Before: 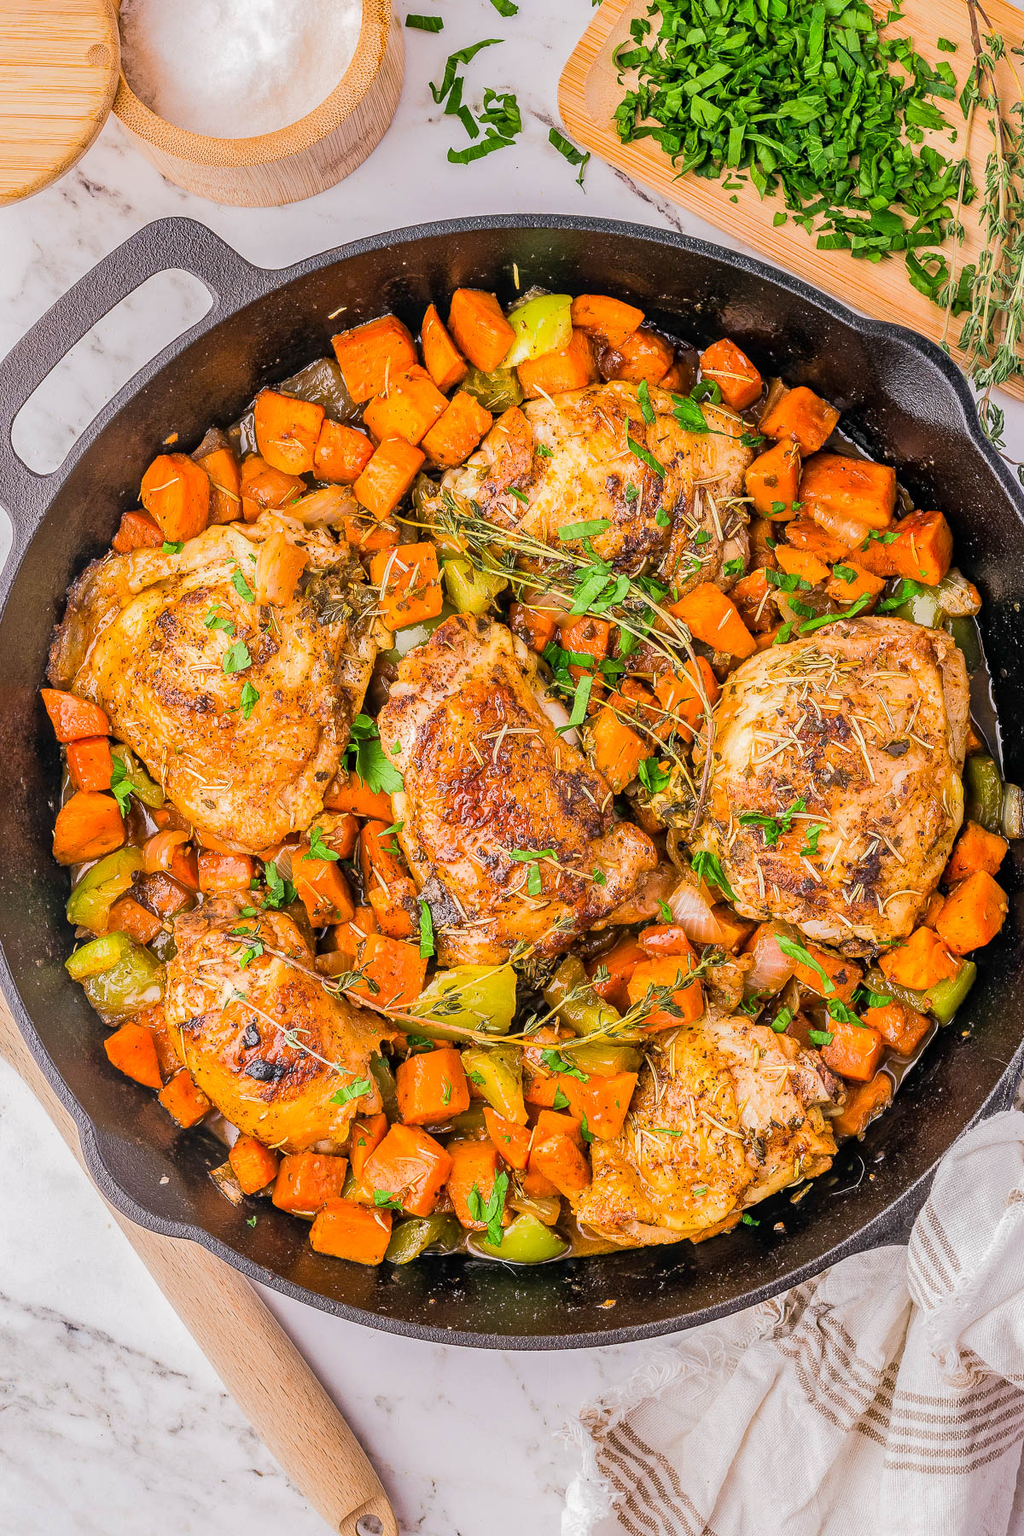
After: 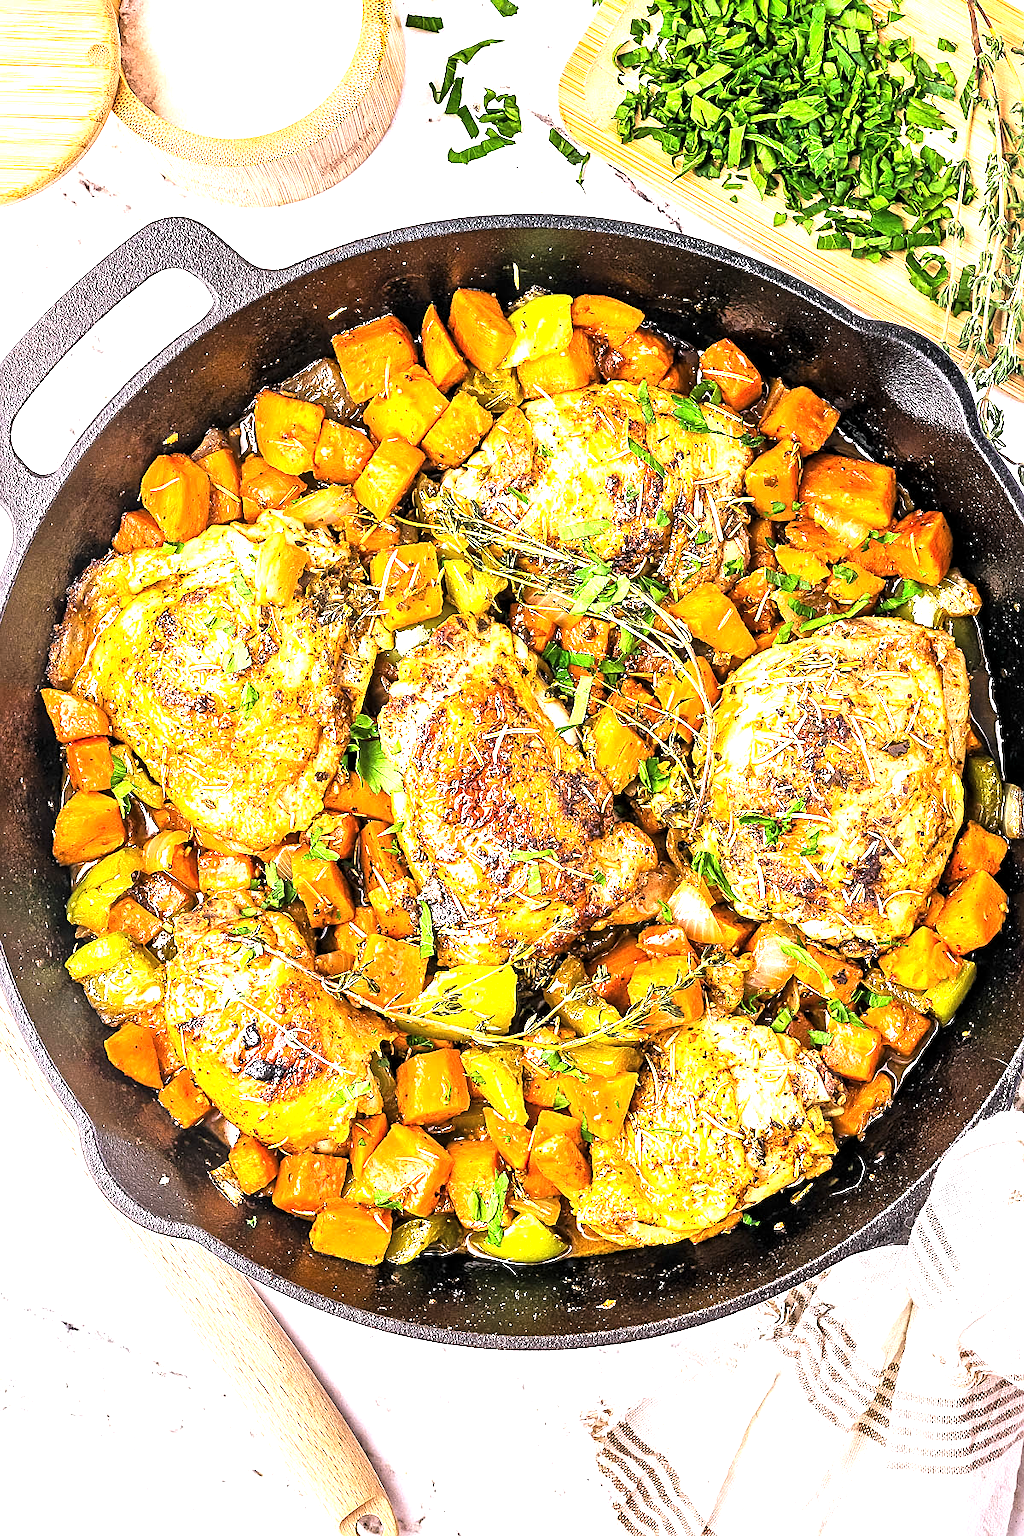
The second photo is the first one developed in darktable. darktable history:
exposure: black level correction 0, exposure 1.277 EV, compensate highlight preservation false
sharpen: on, module defaults
levels: black 0.057%, levels [0.029, 0.545, 0.971]
